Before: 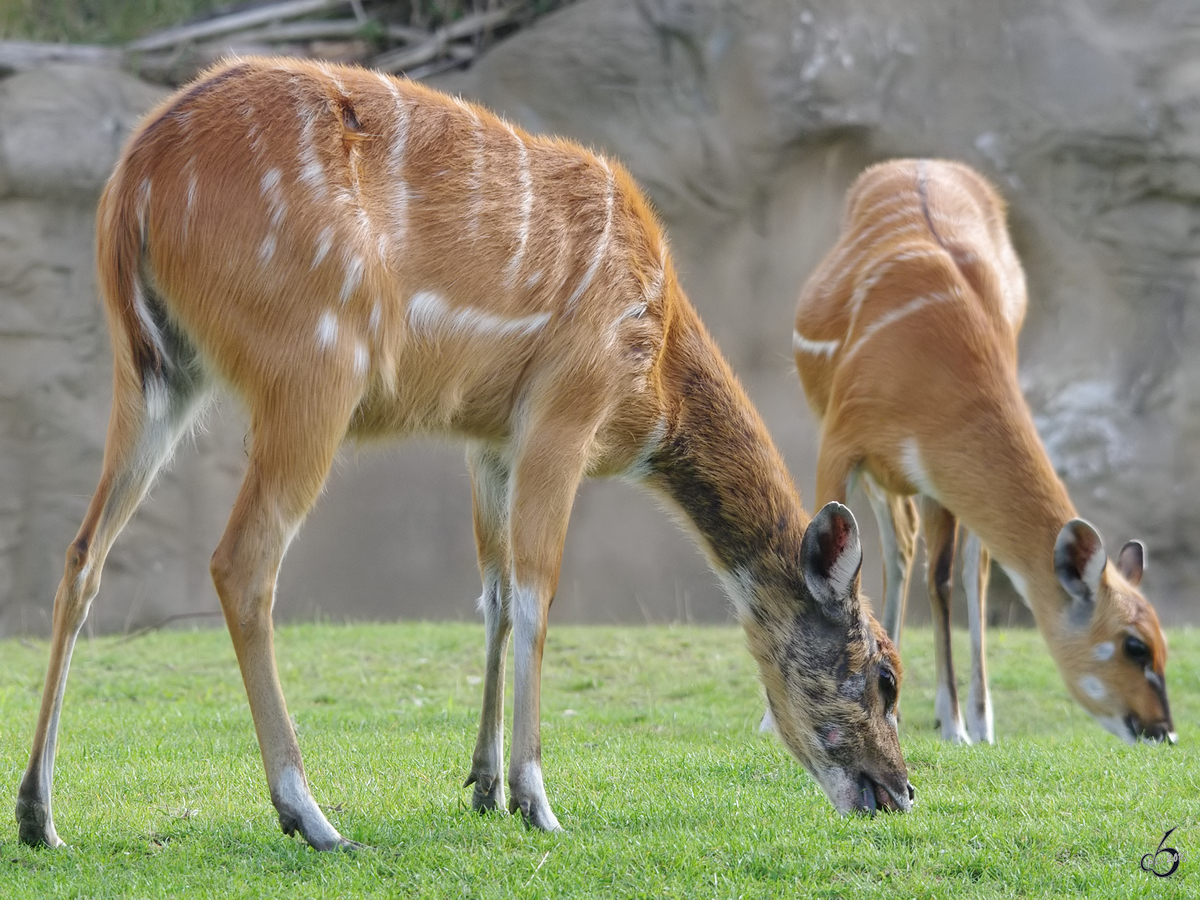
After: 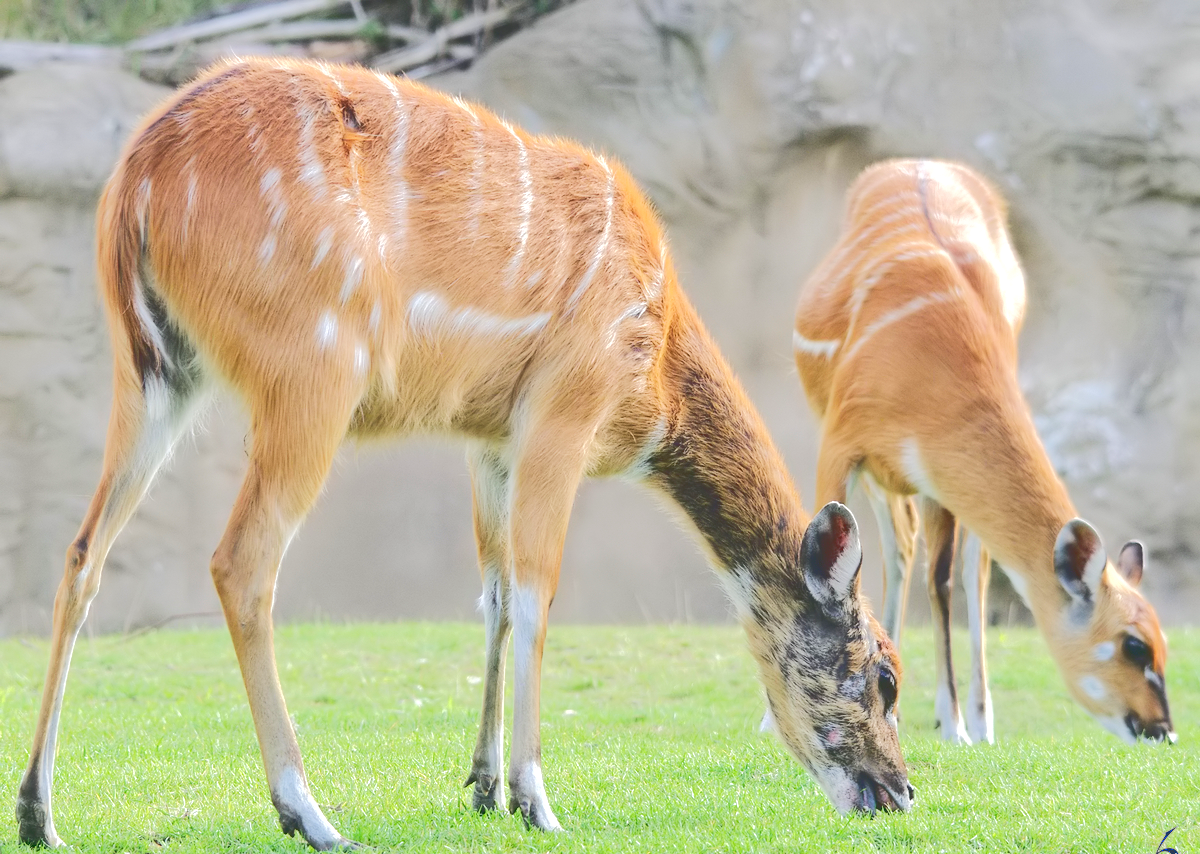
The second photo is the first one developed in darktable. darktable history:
exposure: black level correction 0, exposure 0.5 EV, compensate highlight preservation false
crop and rotate: top 0.002%, bottom 5.077%
tone curve: curves: ch0 [(0, 0) (0.003, 0.219) (0.011, 0.219) (0.025, 0.223) (0.044, 0.226) (0.069, 0.232) (0.1, 0.24) (0.136, 0.245) (0.177, 0.257) (0.224, 0.281) (0.277, 0.324) (0.335, 0.392) (0.399, 0.484) (0.468, 0.585) (0.543, 0.672) (0.623, 0.741) (0.709, 0.788) (0.801, 0.835) (0.898, 0.878) (1, 1)], color space Lab, linked channels, preserve colors none
